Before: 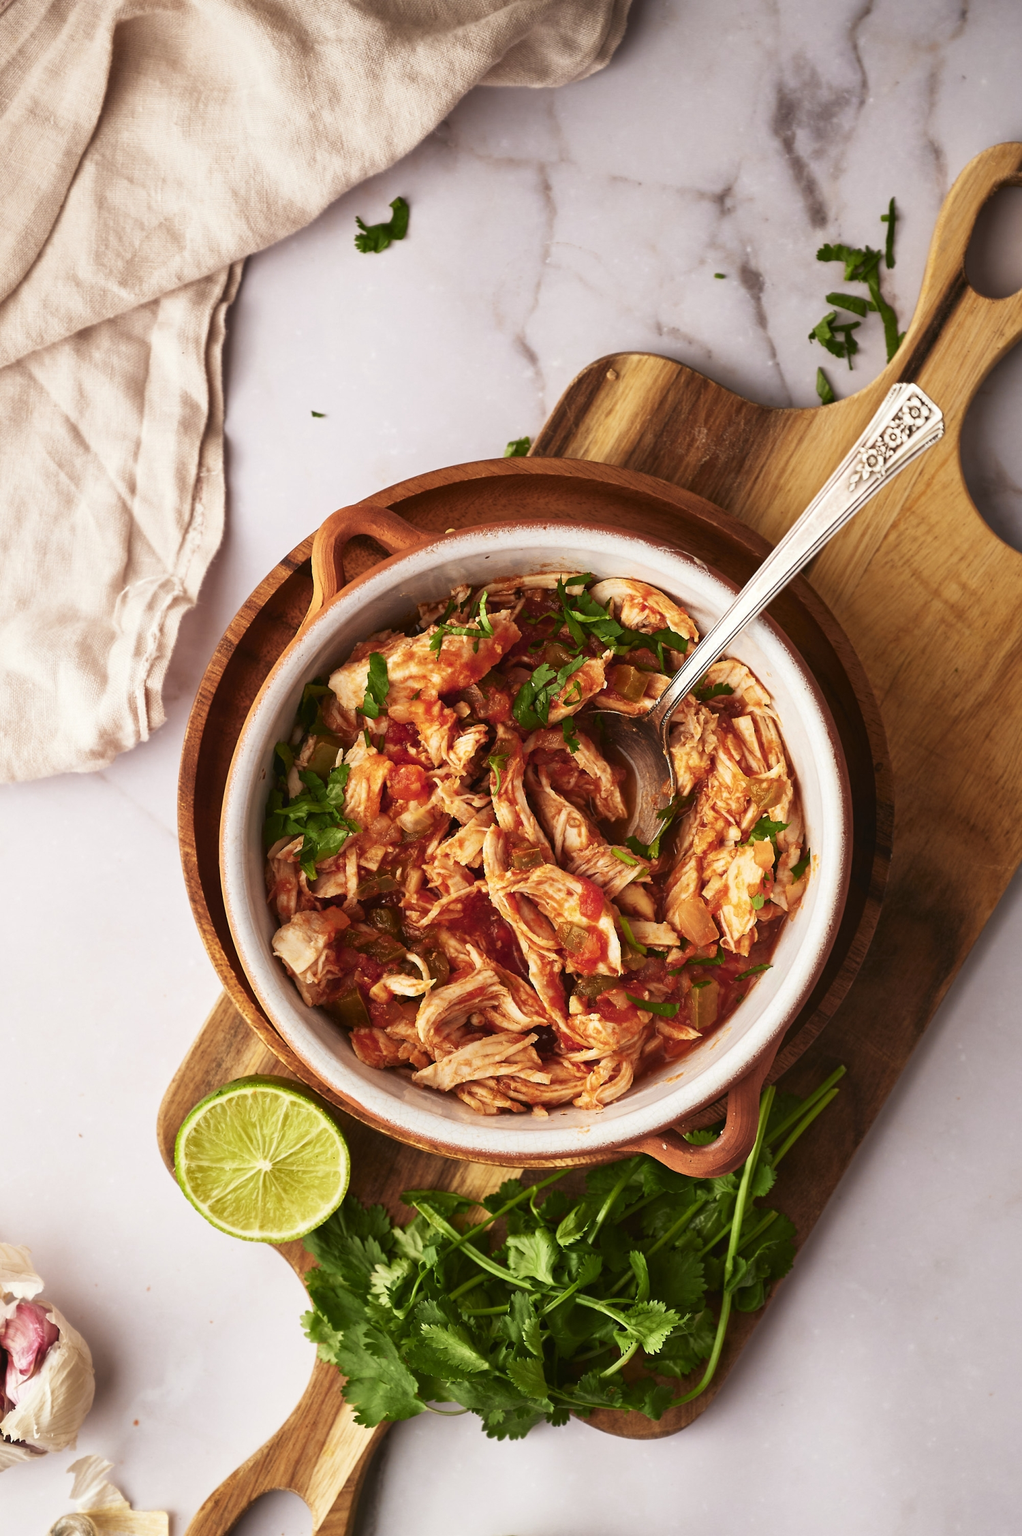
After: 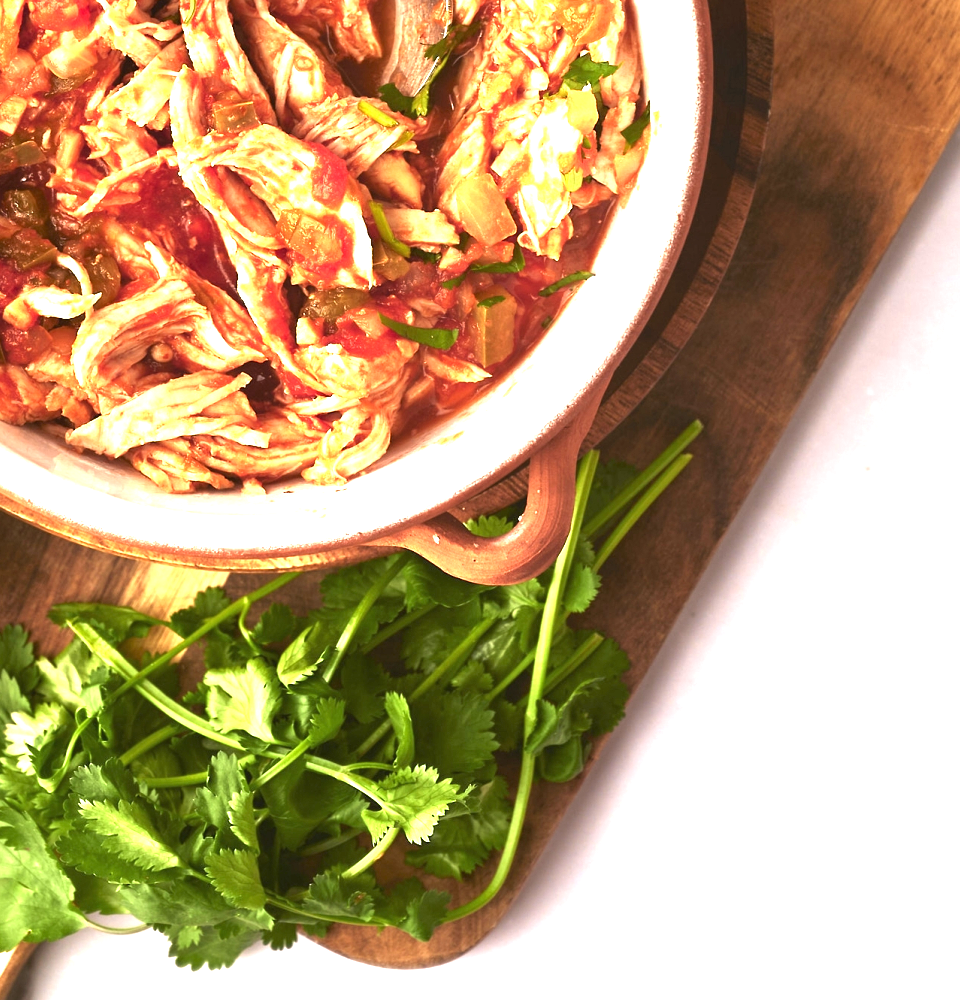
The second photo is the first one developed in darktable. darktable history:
exposure: black level correction 0, exposure 1.665 EV, compensate highlight preservation false
crop and rotate: left 35.965%, top 50.732%, bottom 4.9%
